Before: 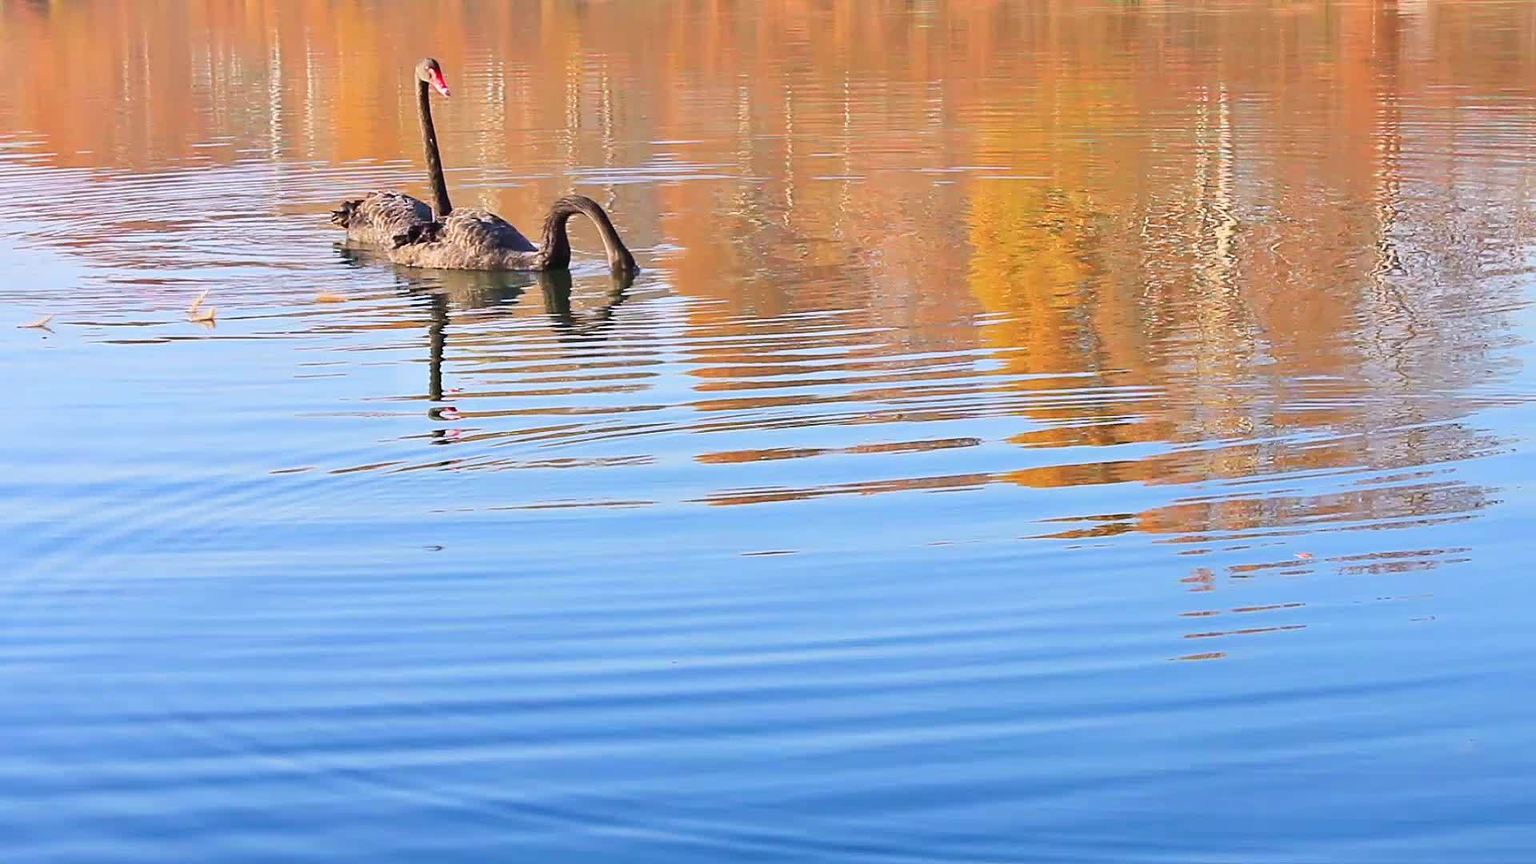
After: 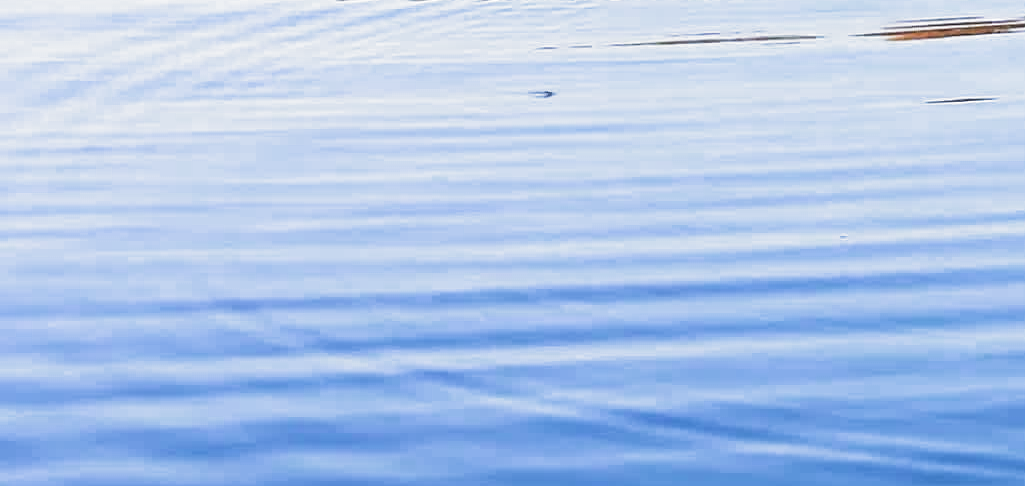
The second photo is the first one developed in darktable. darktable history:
crop and rotate: top 54.778%, right 46.61%, bottom 0.159%
filmic rgb: black relative exposure -8.2 EV, white relative exposure 2.2 EV, threshold 3 EV, hardness 7.11, latitude 75%, contrast 1.325, highlights saturation mix -2%, shadows ↔ highlights balance 30%, preserve chrominance RGB euclidean norm, color science v5 (2021), contrast in shadows safe, contrast in highlights safe, enable highlight reconstruction true
